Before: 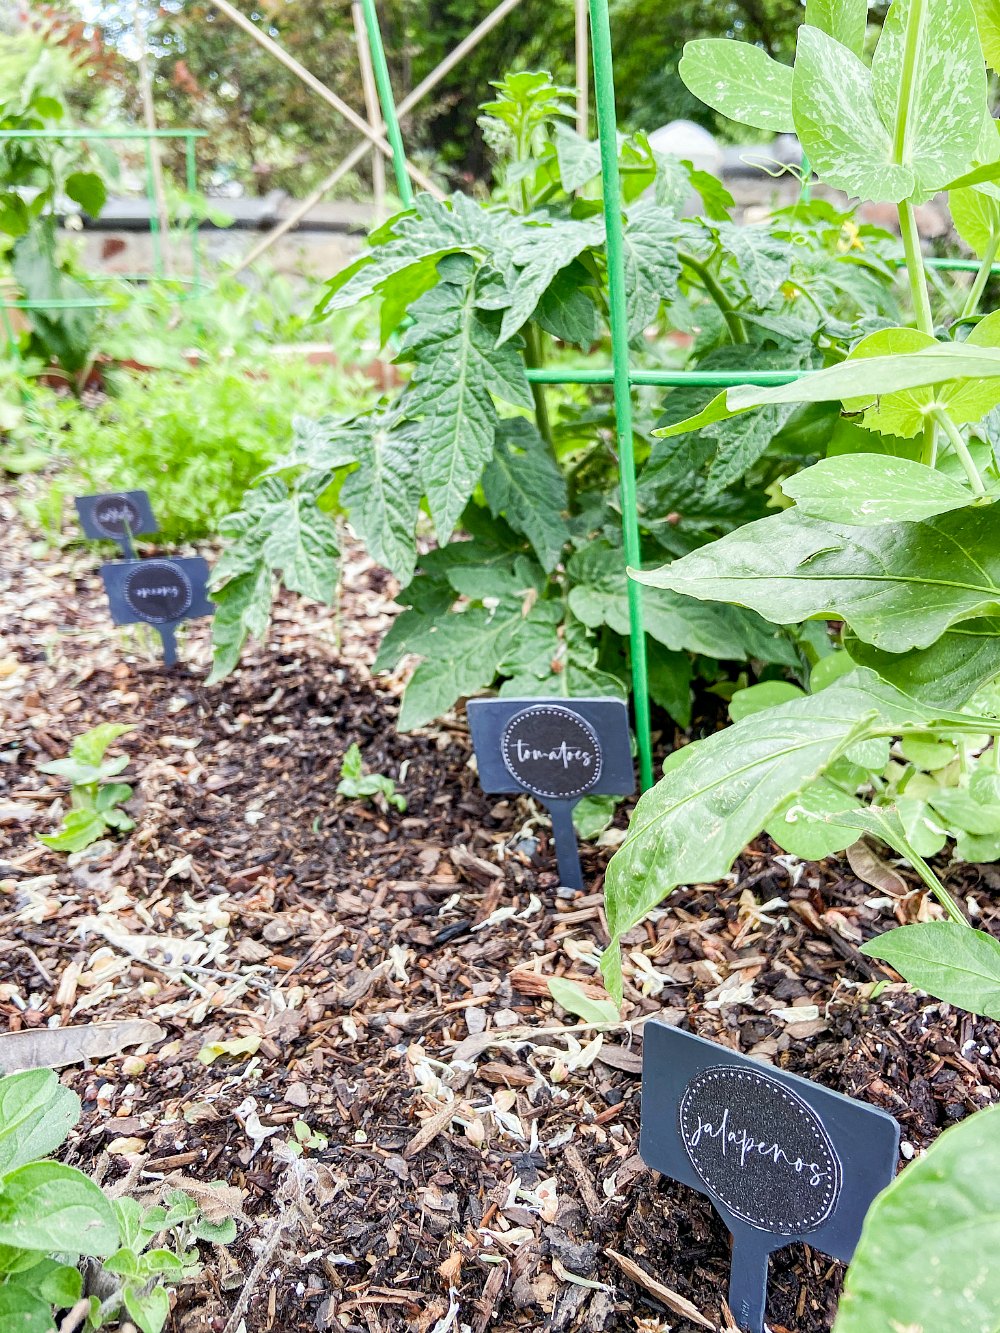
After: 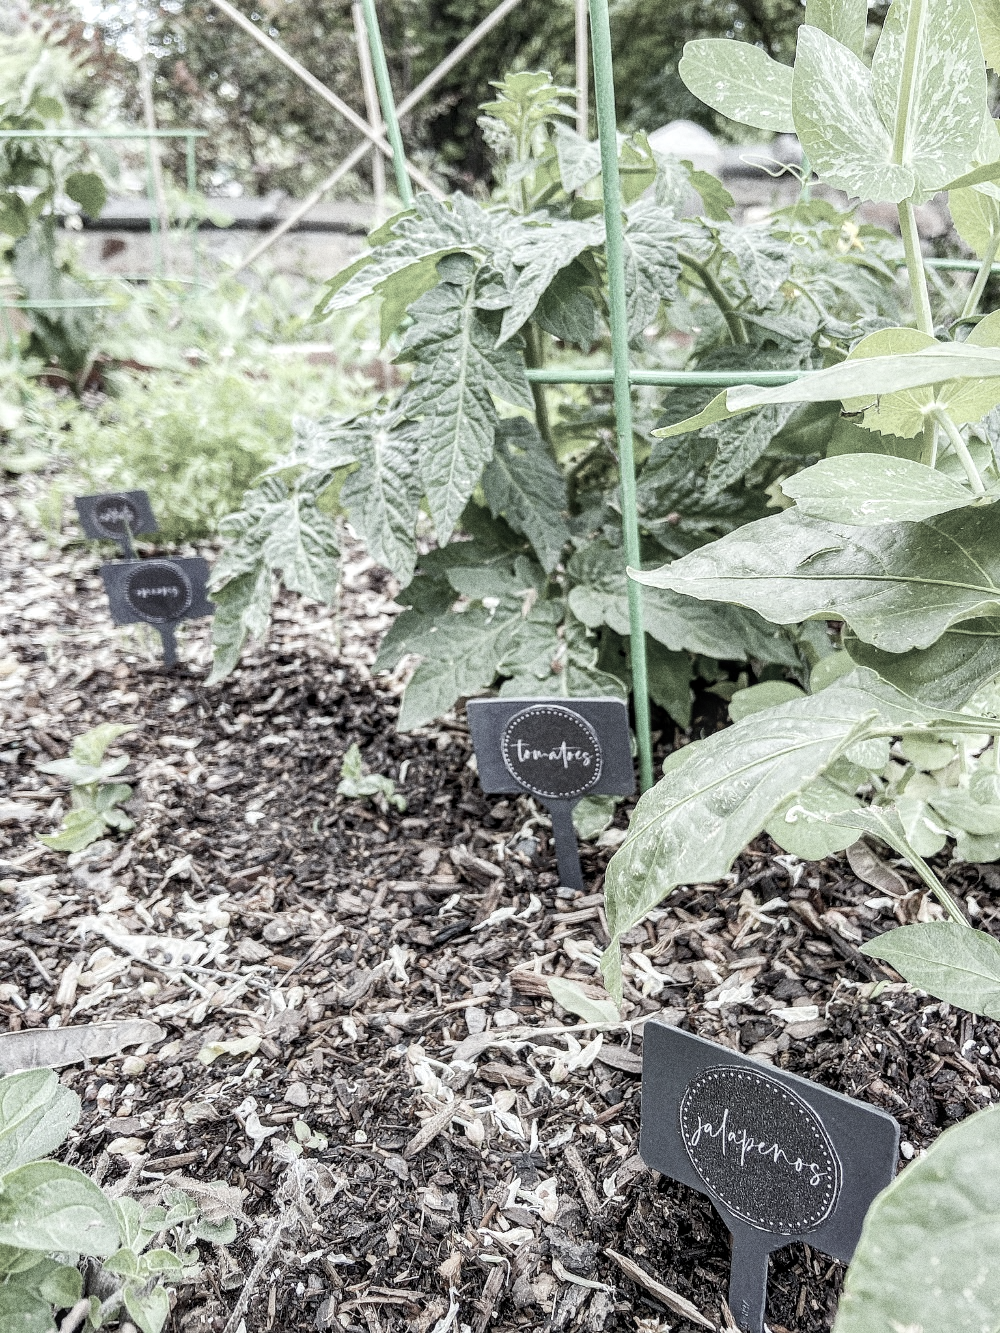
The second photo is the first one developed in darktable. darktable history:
color correction: saturation 0.3
grain: coarseness 0.09 ISO, strength 40%
white balance: red 0.986, blue 1.01
local contrast: on, module defaults
